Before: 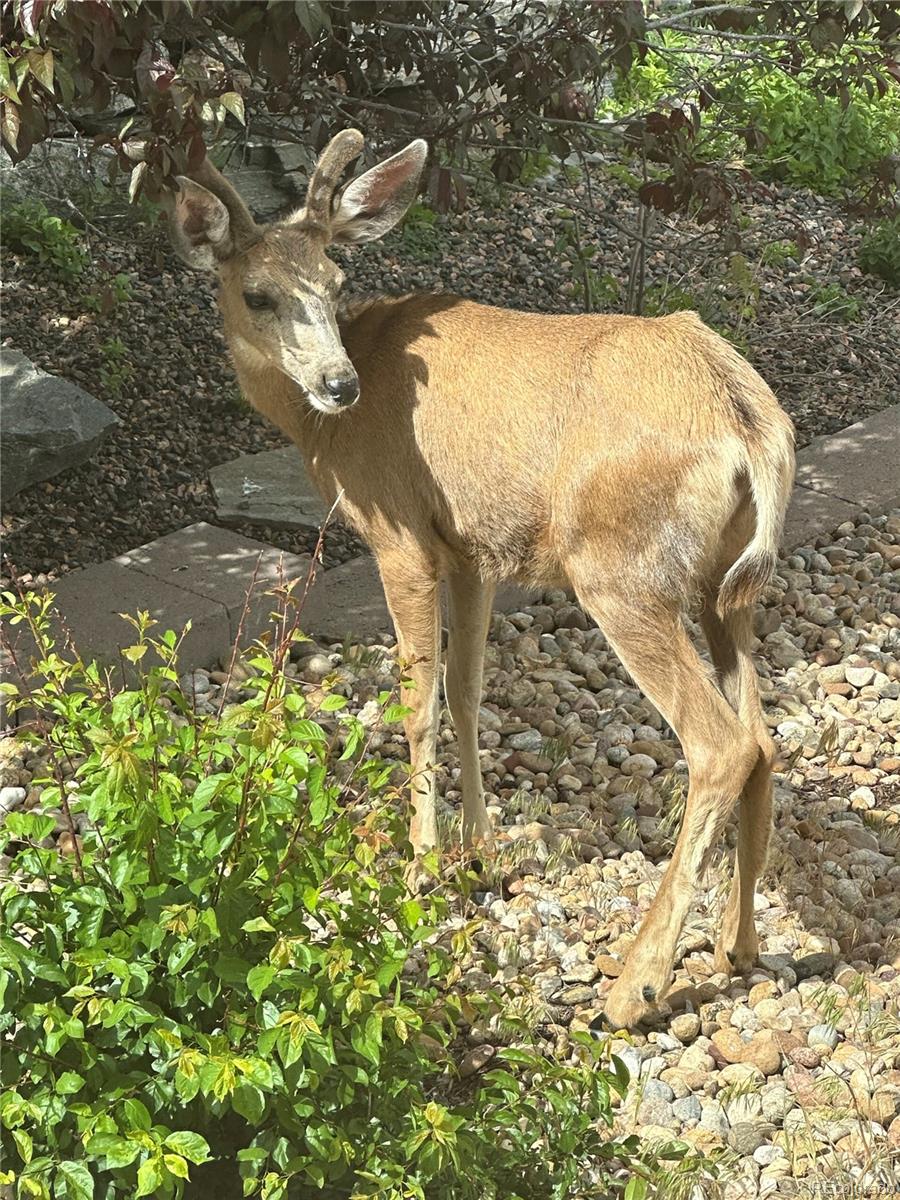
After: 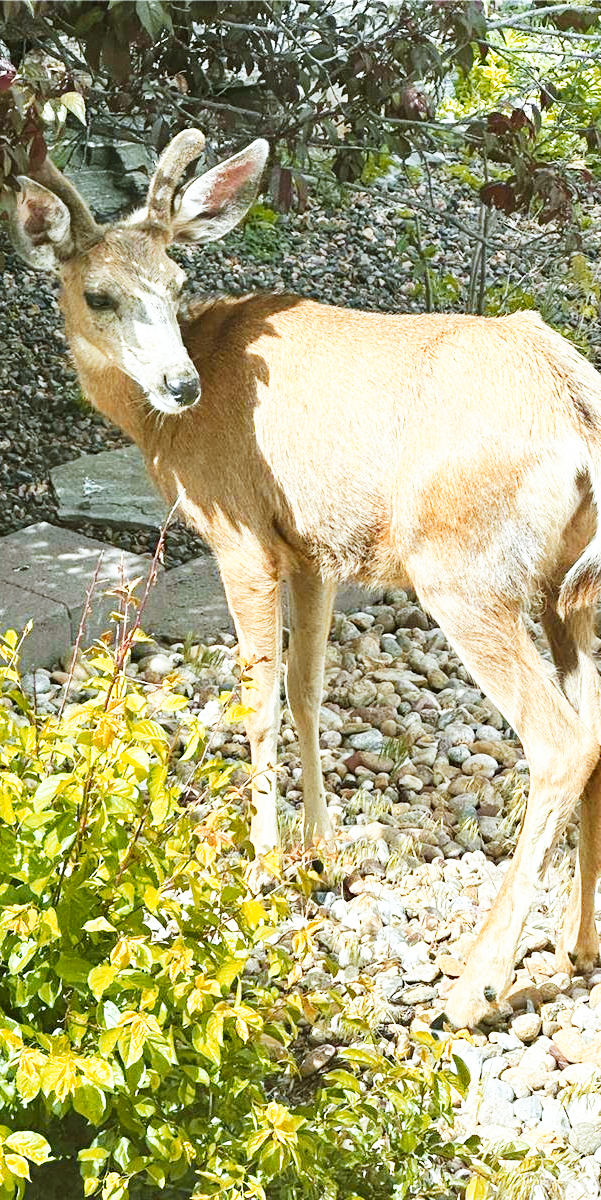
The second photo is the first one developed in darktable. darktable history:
crop and rotate: left 17.732%, right 15.423%
base curve: curves: ch0 [(0, 0) (0.007, 0.004) (0.027, 0.03) (0.046, 0.07) (0.207, 0.54) (0.442, 0.872) (0.673, 0.972) (1, 1)], preserve colors none
white balance: red 0.924, blue 1.095
color zones: curves: ch1 [(0.235, 0.558) (0.75, 0.5)]; ch2 [(0.25, 0.462) (0.749, 0.457)], mix 40.67%
